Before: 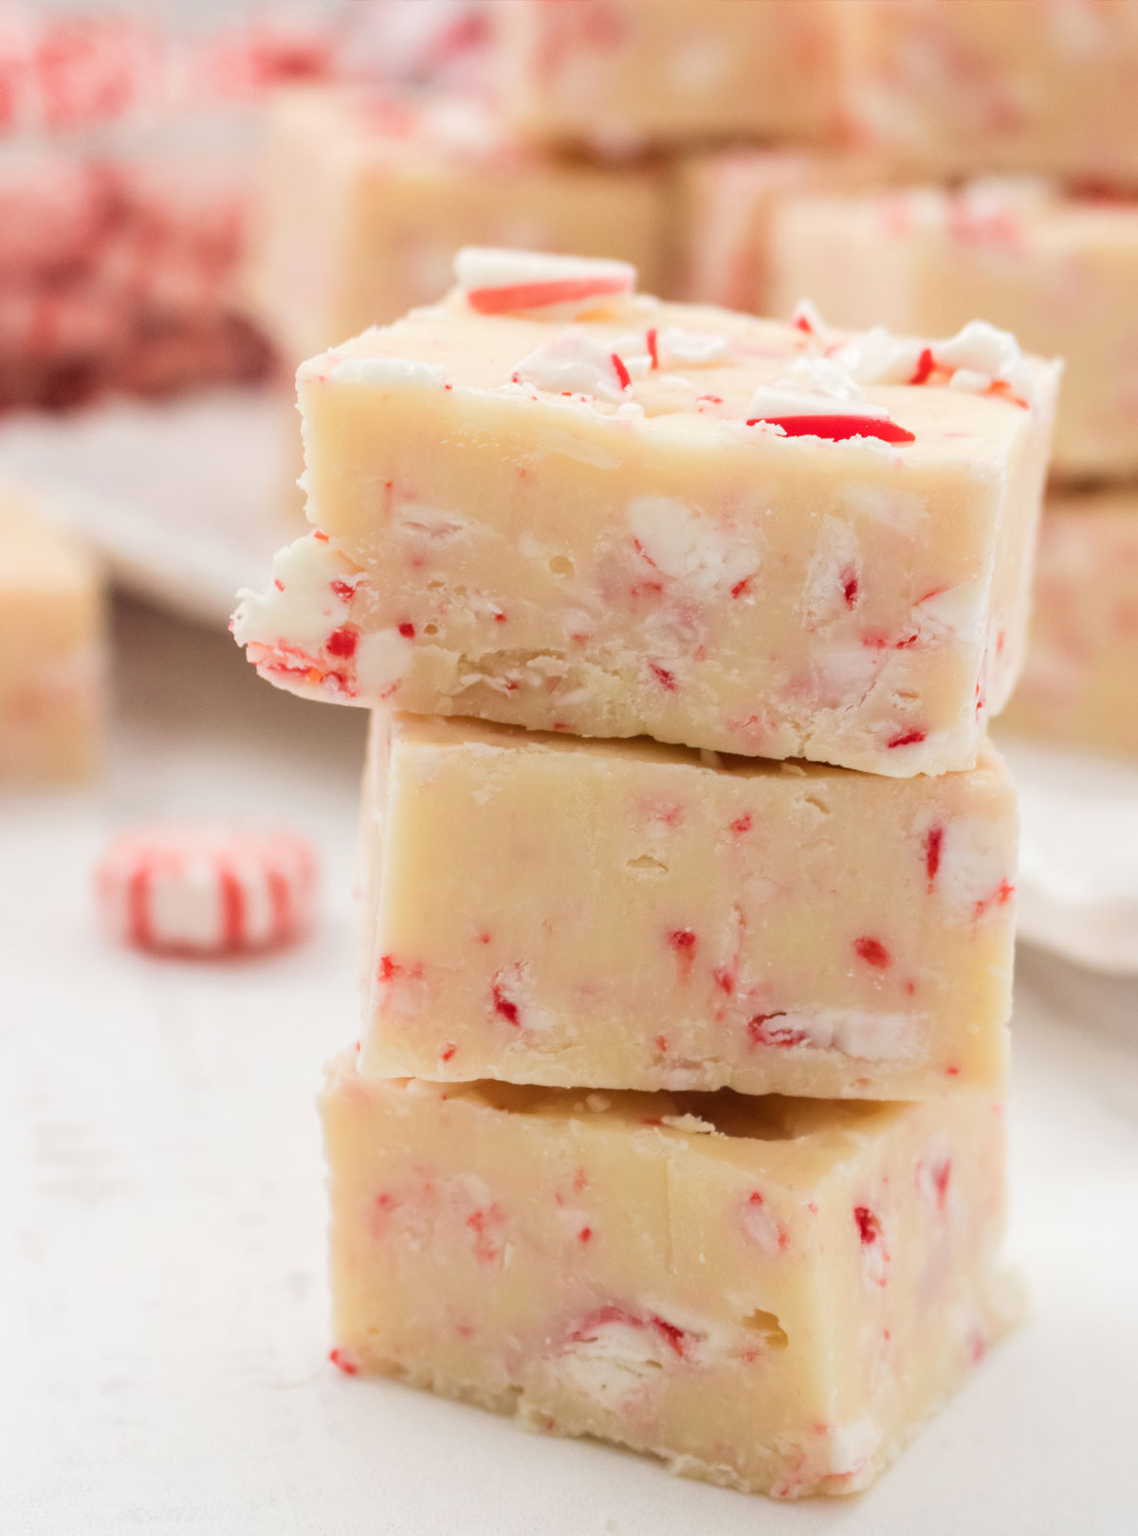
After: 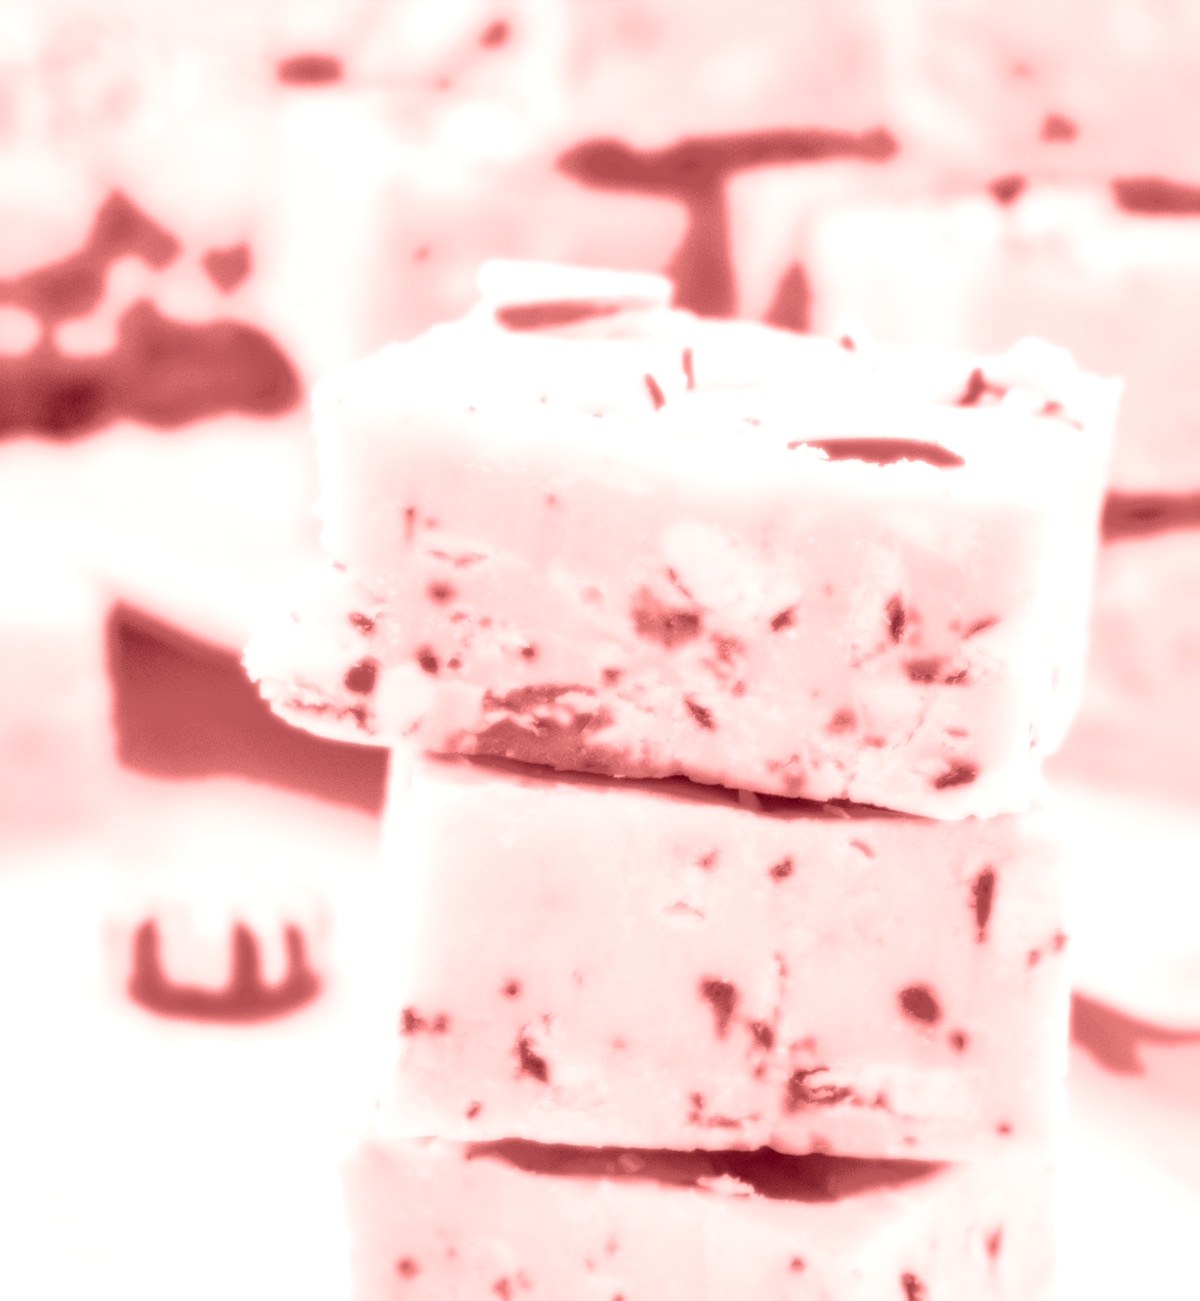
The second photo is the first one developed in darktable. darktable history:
exposure: compensate highlight preservation false
crop: bottom 19.644%
local contrast: highlights 25%, detail 150%
colorize: saturation 60%, source mix 100%
bloom: size 0%, threshold 54.82%, strength 8.31%
color contrast: green-magenta contrast 1.73, blue-yellow contrast 1.15
shadows and highlights: shadows 40, highlights -60
